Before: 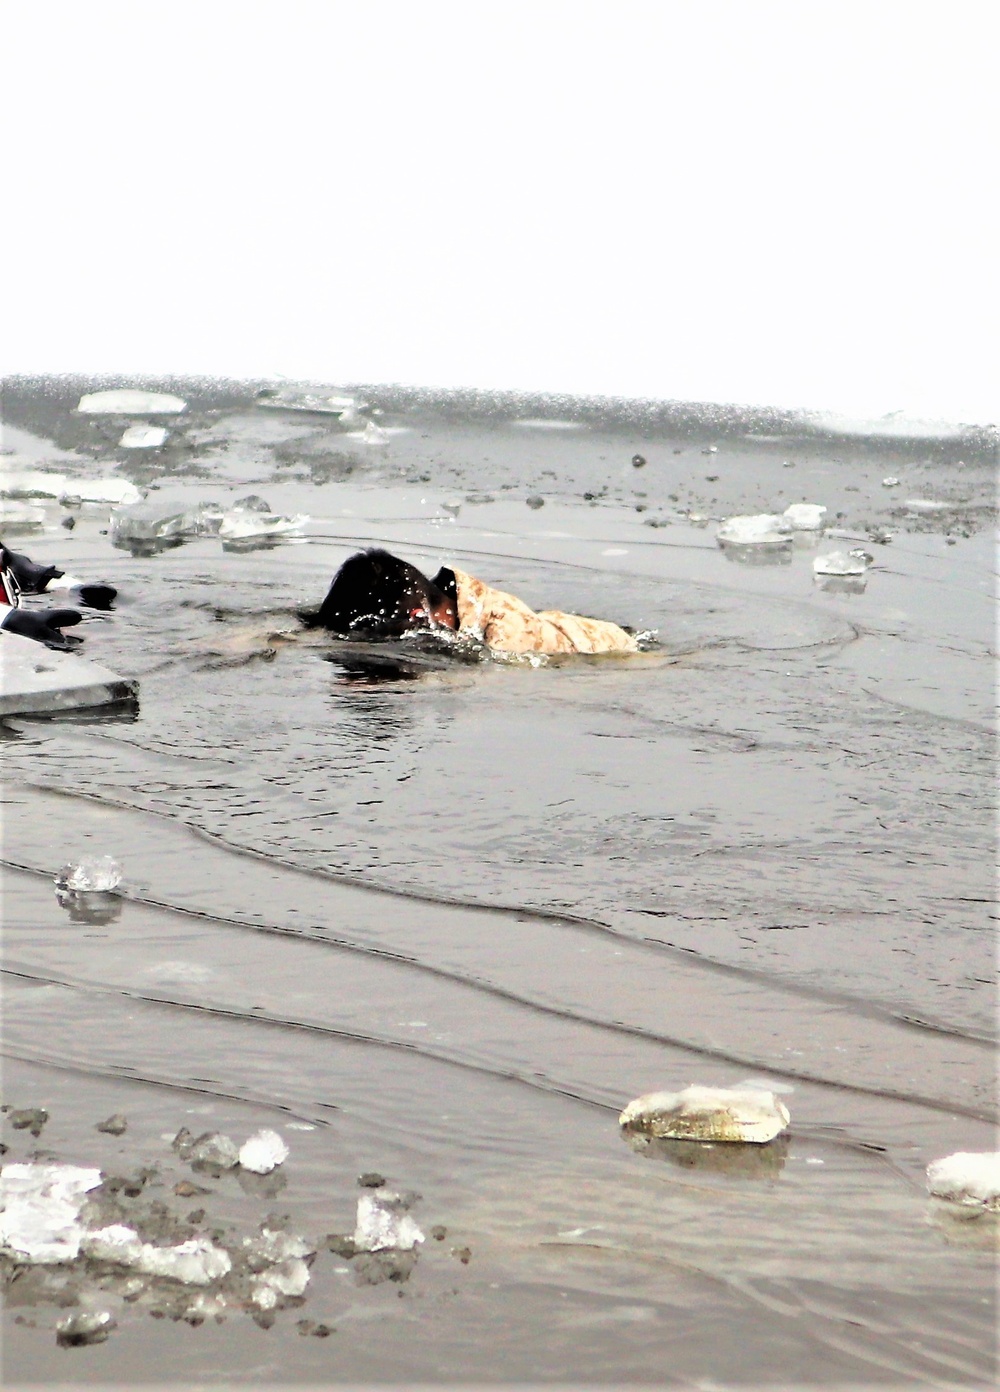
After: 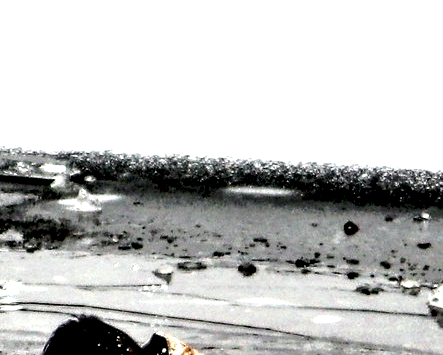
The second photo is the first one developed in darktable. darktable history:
shadows and highlights: shadows 23.18, highlights -49.3, soften with gaussian
crop: left 28.851%, top 16.787%, right 26.76%, bottom 57.685%
contrast brightness saturation: contrast 0.066, brightness -0.13, saturation 0.064
local contrast: highlights 112%, shadows 40%, detail 291%
